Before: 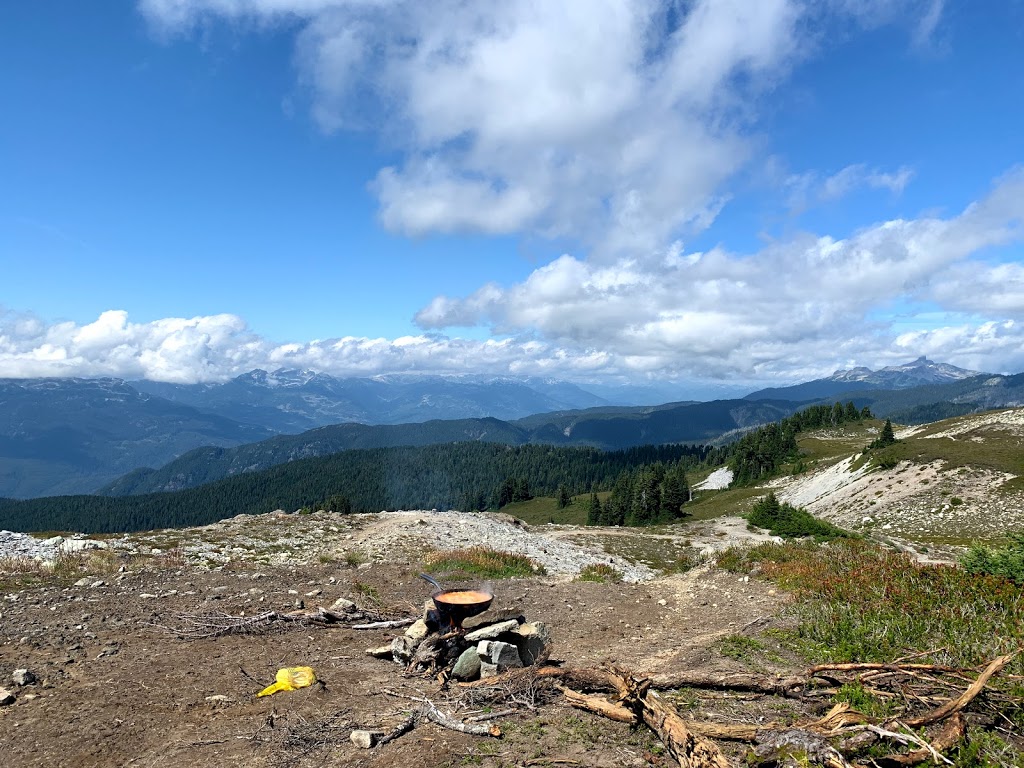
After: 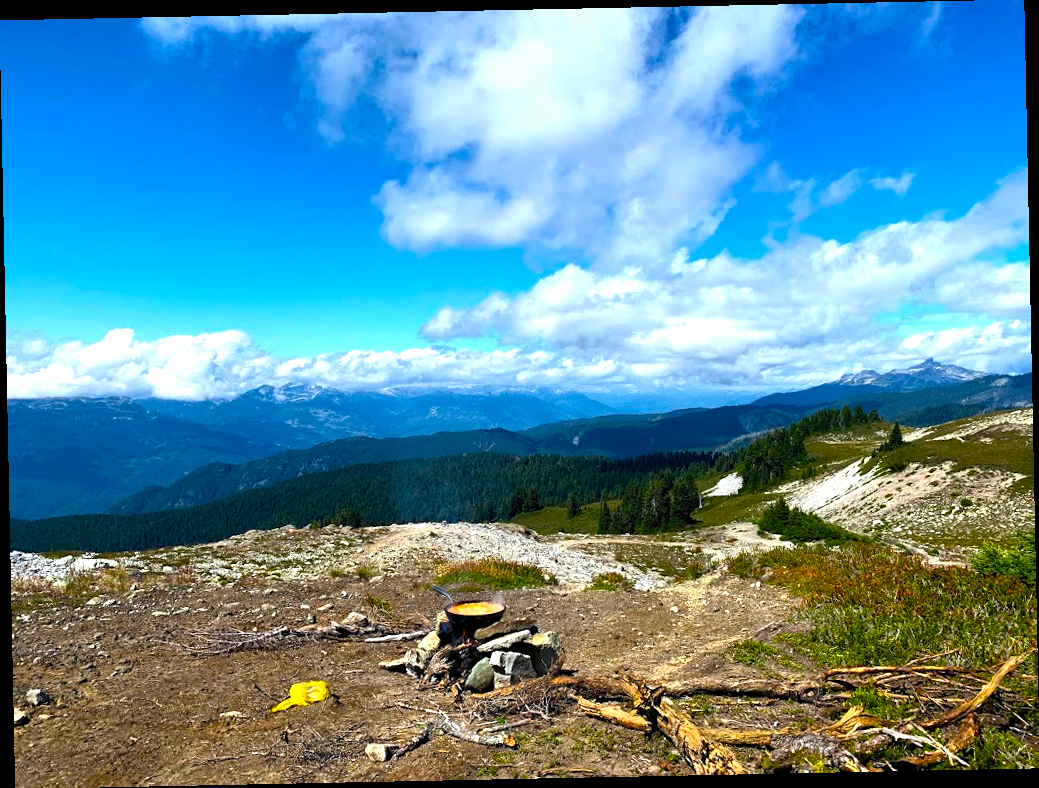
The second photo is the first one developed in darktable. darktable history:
white balance: emerald 1
rotate and perspective: rotation -1.17°, automatic cropping off
color balance rgb: linear chroma grading › global chroma 9%, perceptual saturation grading › global saturation 36%, perceptual saturation grading › shadows 35%, perceptual brilliance grading › global brilliance 15%, perceptual brilliance grading › shadows -35%, global vibrance 15%
